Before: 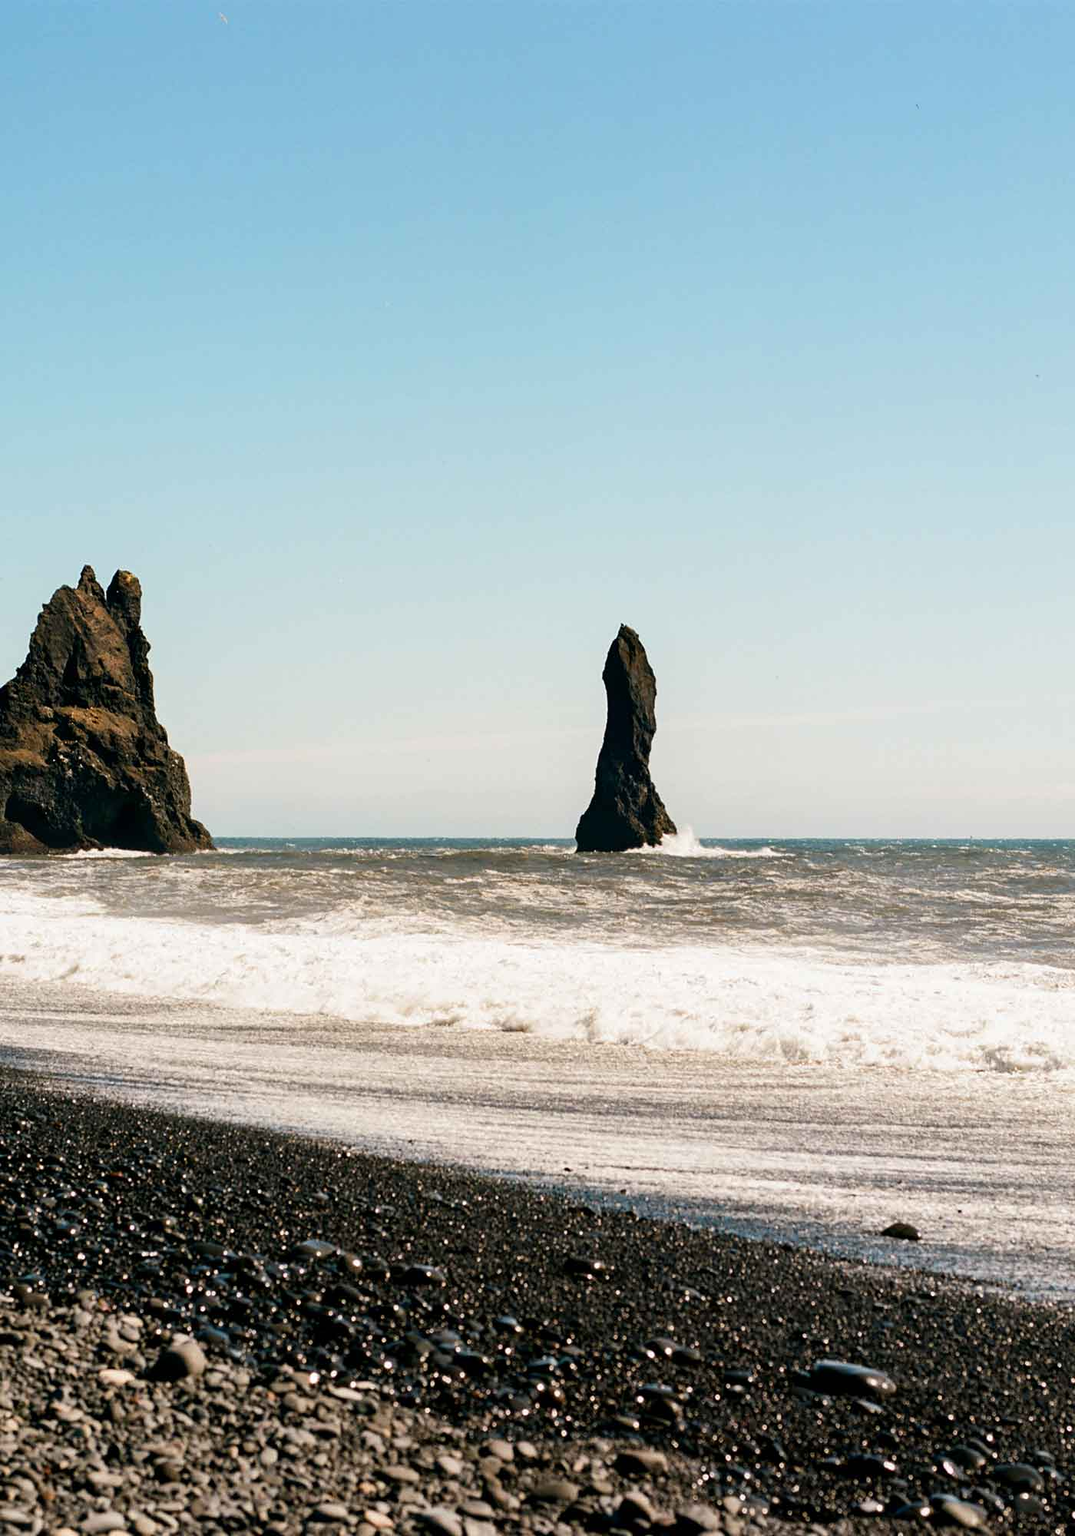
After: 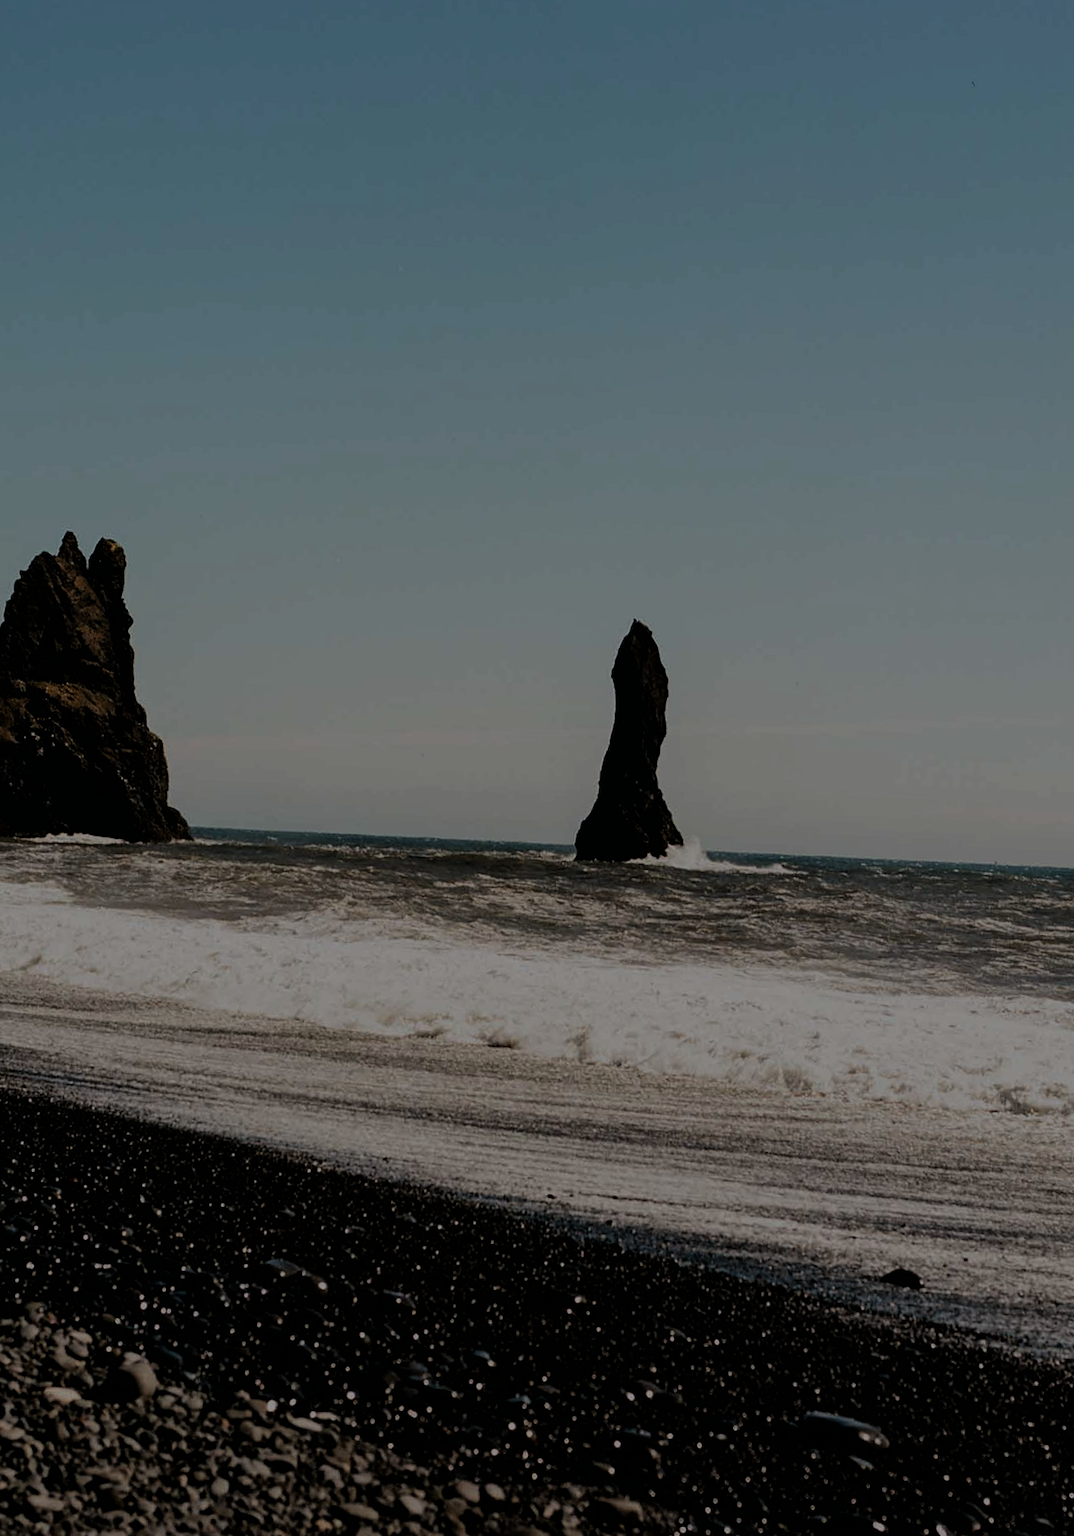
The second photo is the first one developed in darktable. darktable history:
crop and rotate: angle -2.57°
filmic rgb: black relative exposure -8.18 EV, white relative exposure 2.2 EV, target white luminance 99.881%, hardness 7.16, latitude 75.41%, contrast 1.325, highlights saturation mix -2.33%, shadows ↔ highlights balance 29.62%
exposure: exposure -2.033 EV, compensate highlight preservation false
